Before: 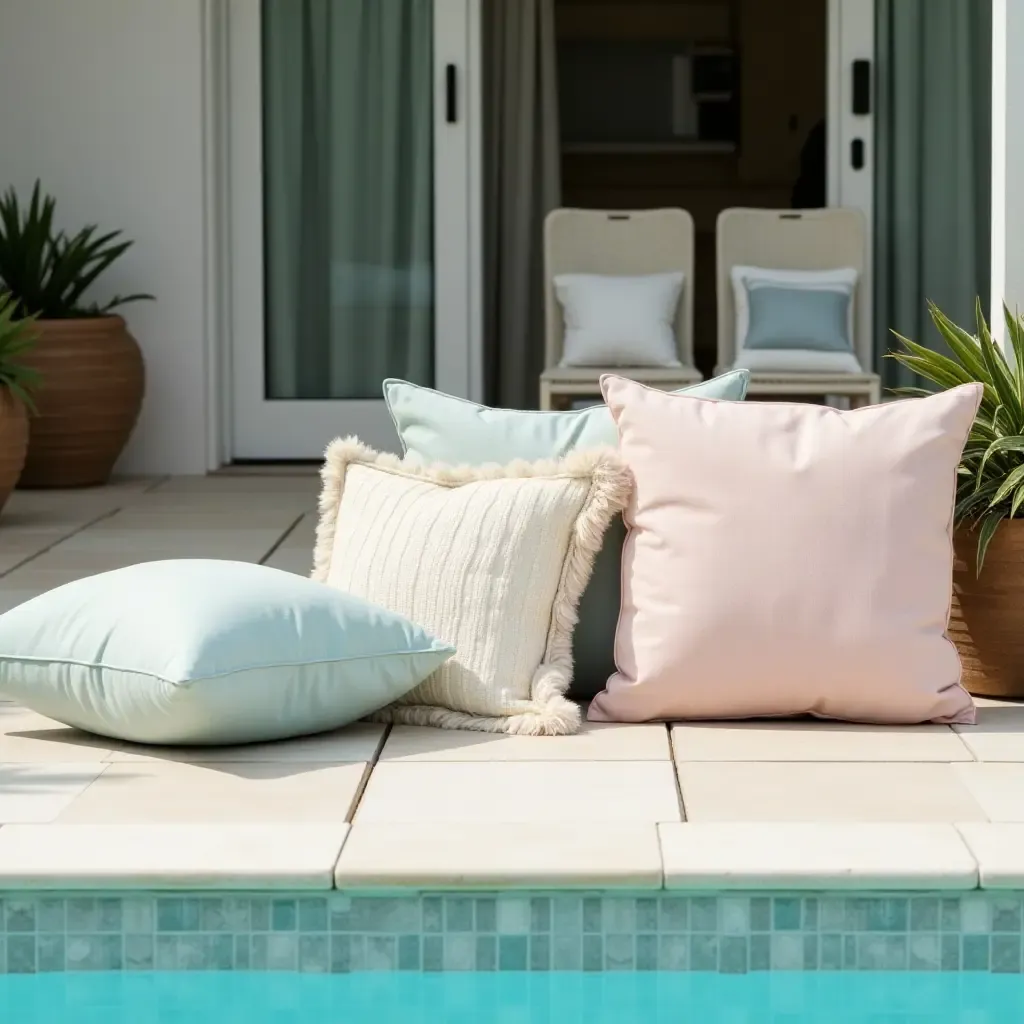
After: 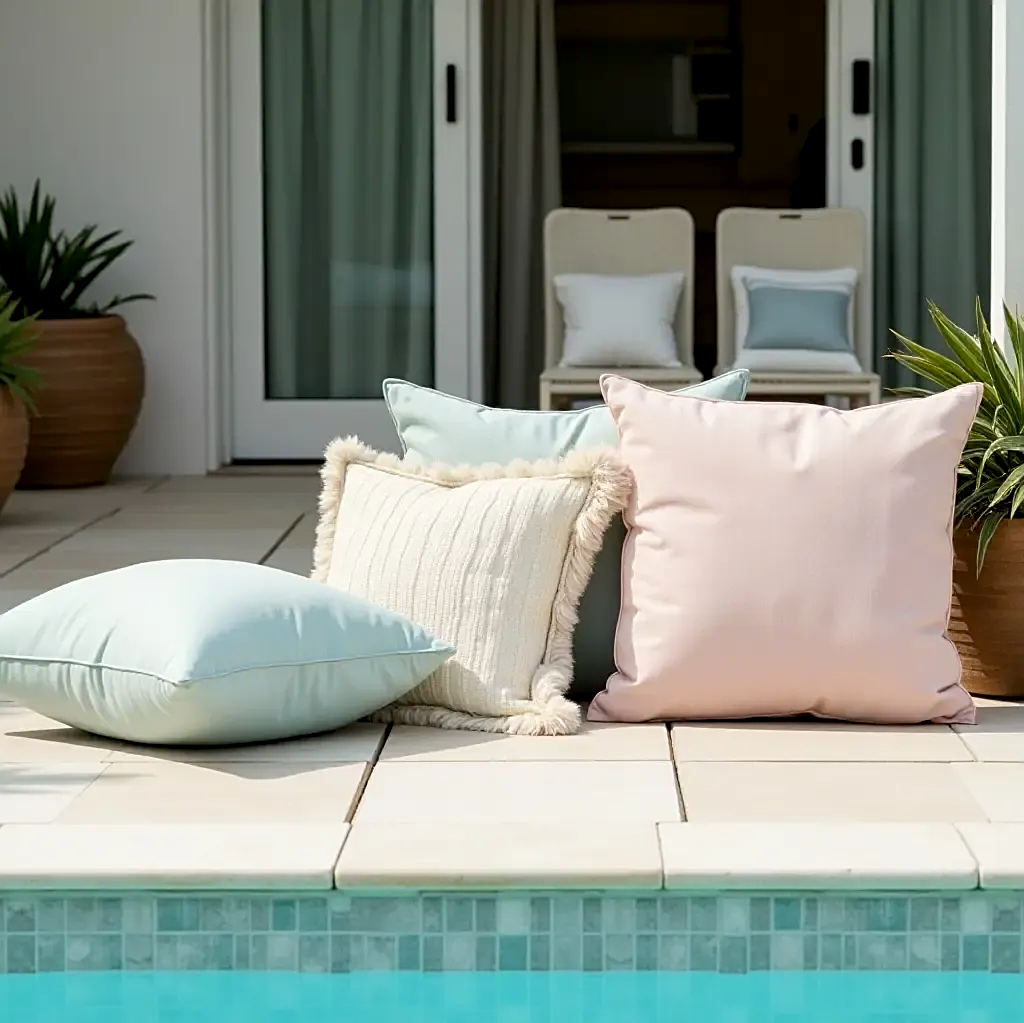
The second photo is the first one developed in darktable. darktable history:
exposure: black level correction 0.004, exposure 0.016 EV, compensate highlight preservation false
crop: bottom 0.064%
sharpen: on, module defaults
